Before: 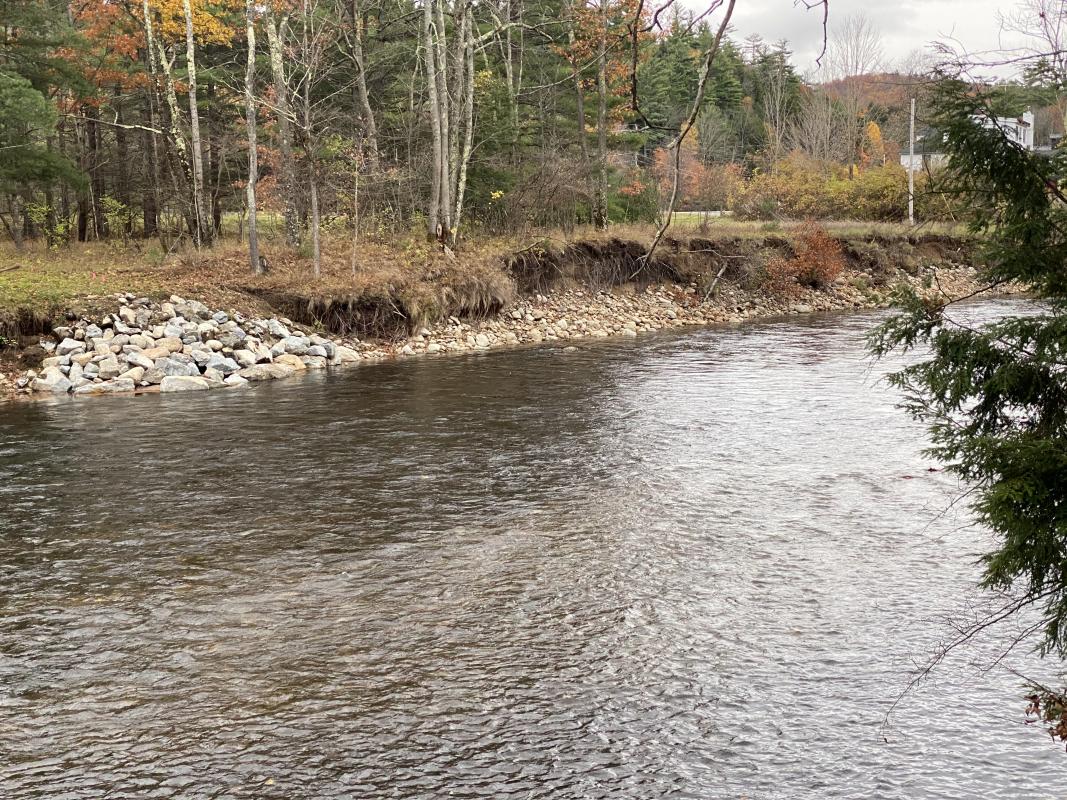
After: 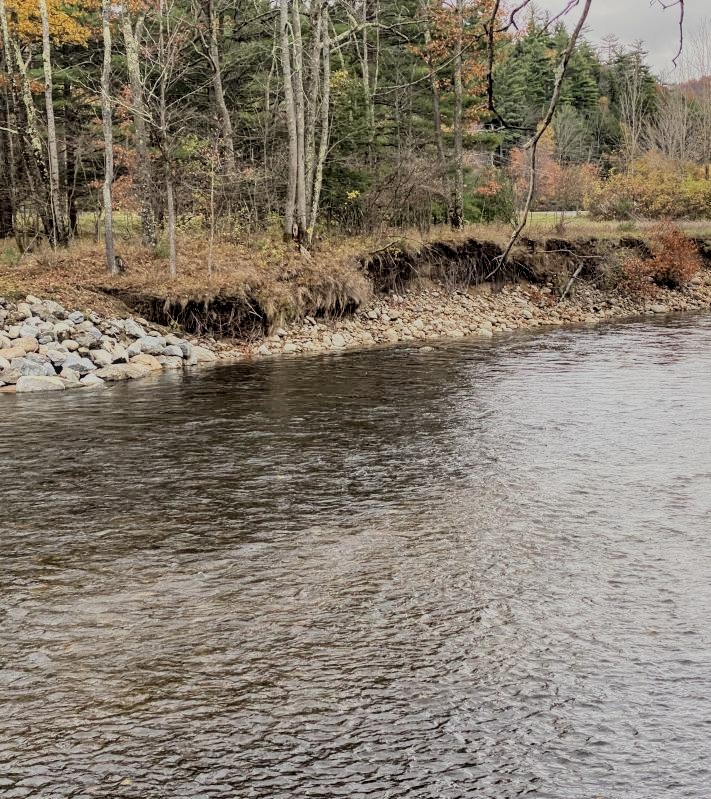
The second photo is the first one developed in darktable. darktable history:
white balance: emerald 1
crop and rotate: left 13.537%, right 19.796%
local contrast: on, module defaults
filmic rgb: black relative exposure -6.15 EV, white relative exposure 6.96 EV, hardness 2.23, color science v6 (2022)
